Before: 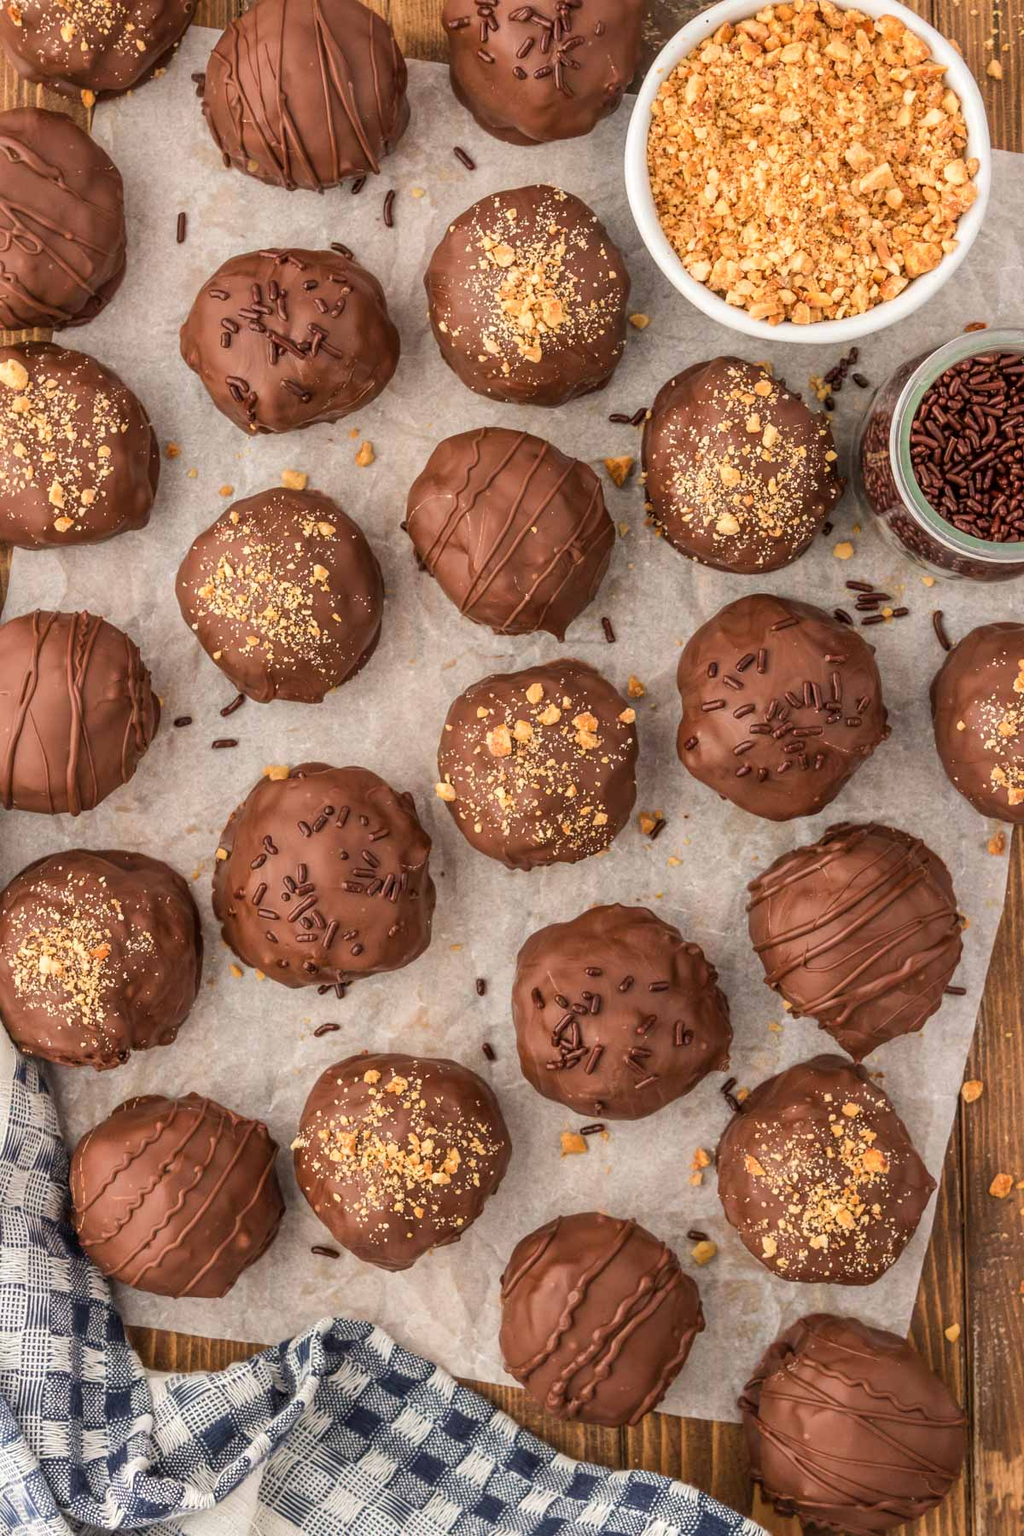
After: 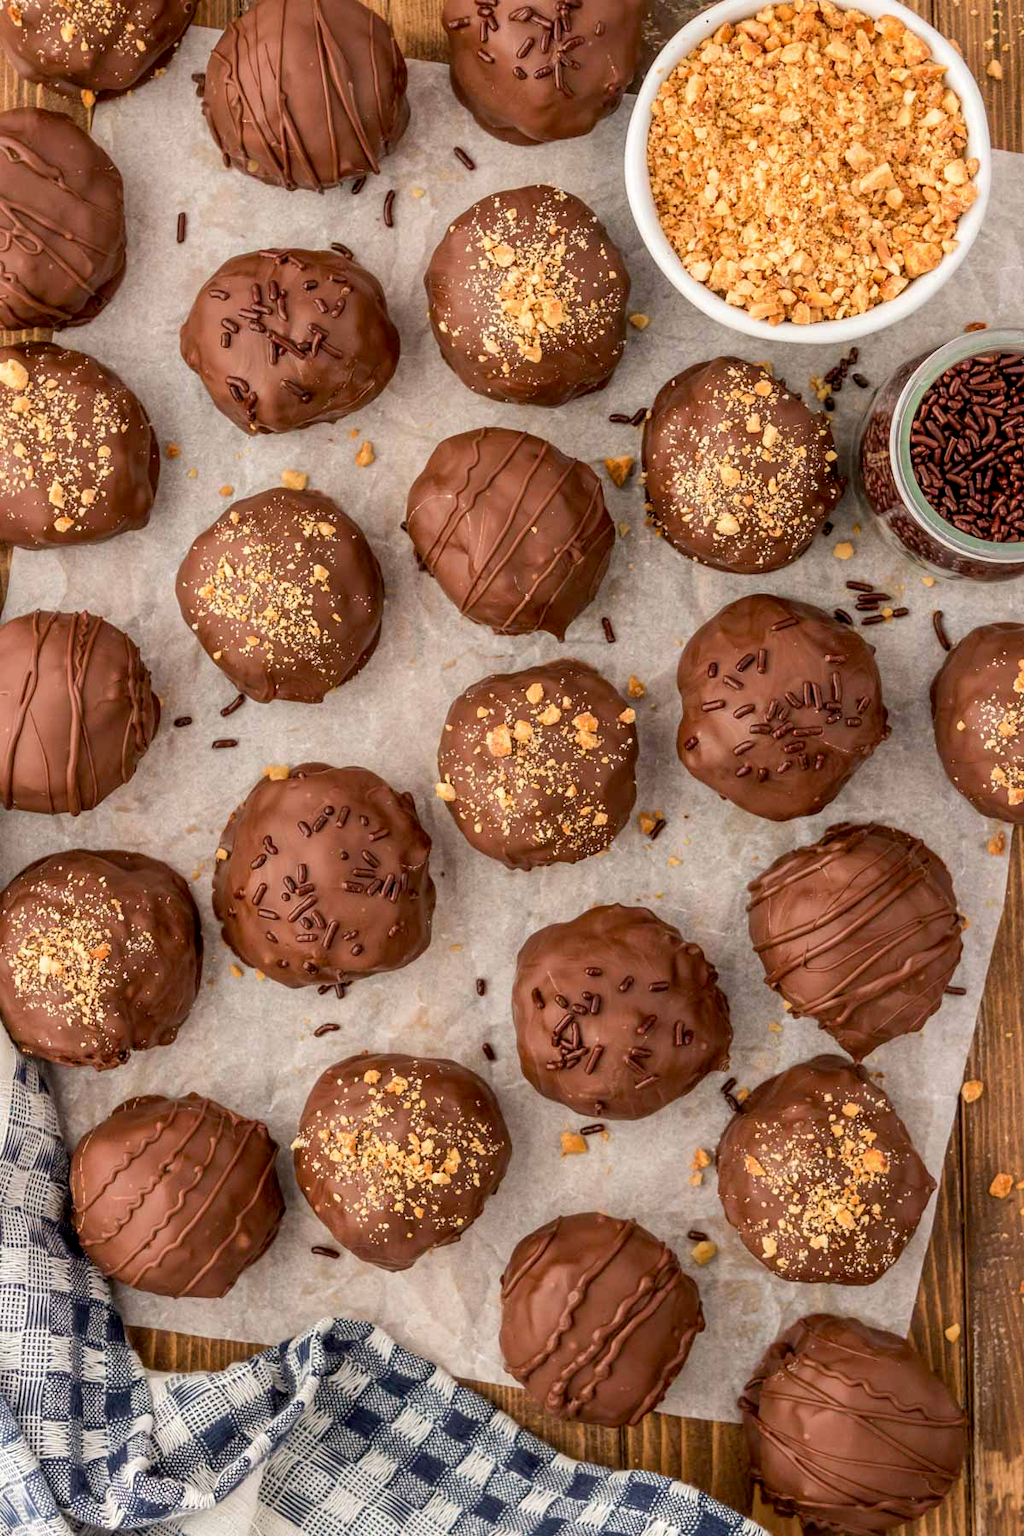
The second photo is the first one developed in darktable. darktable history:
exposure: black level correction 0.009, compensate exposure bias true, compensate highlight preservation false
